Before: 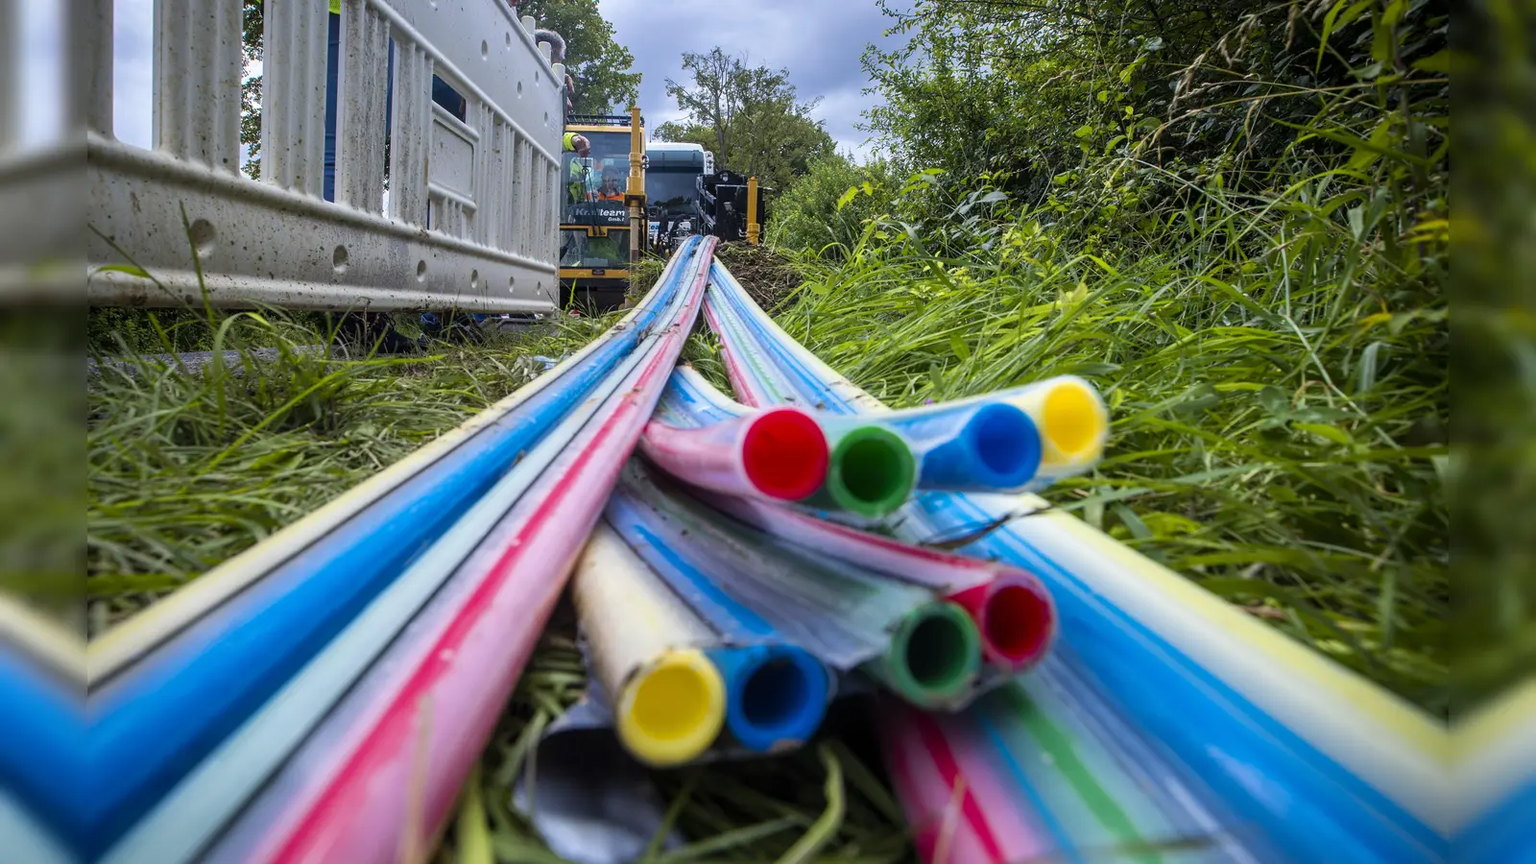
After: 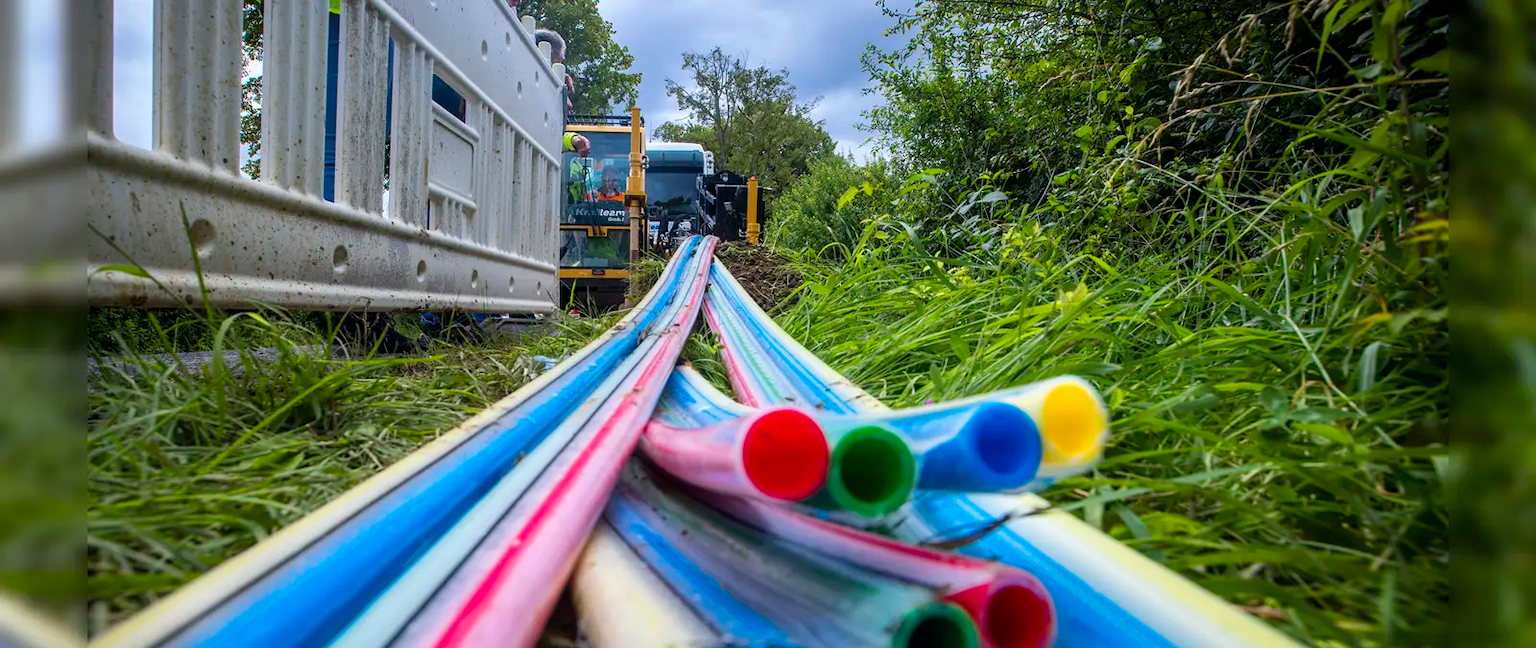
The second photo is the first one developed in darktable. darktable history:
contrast brightness saturation: saturation 0.13
crop: bottom 24.988%
